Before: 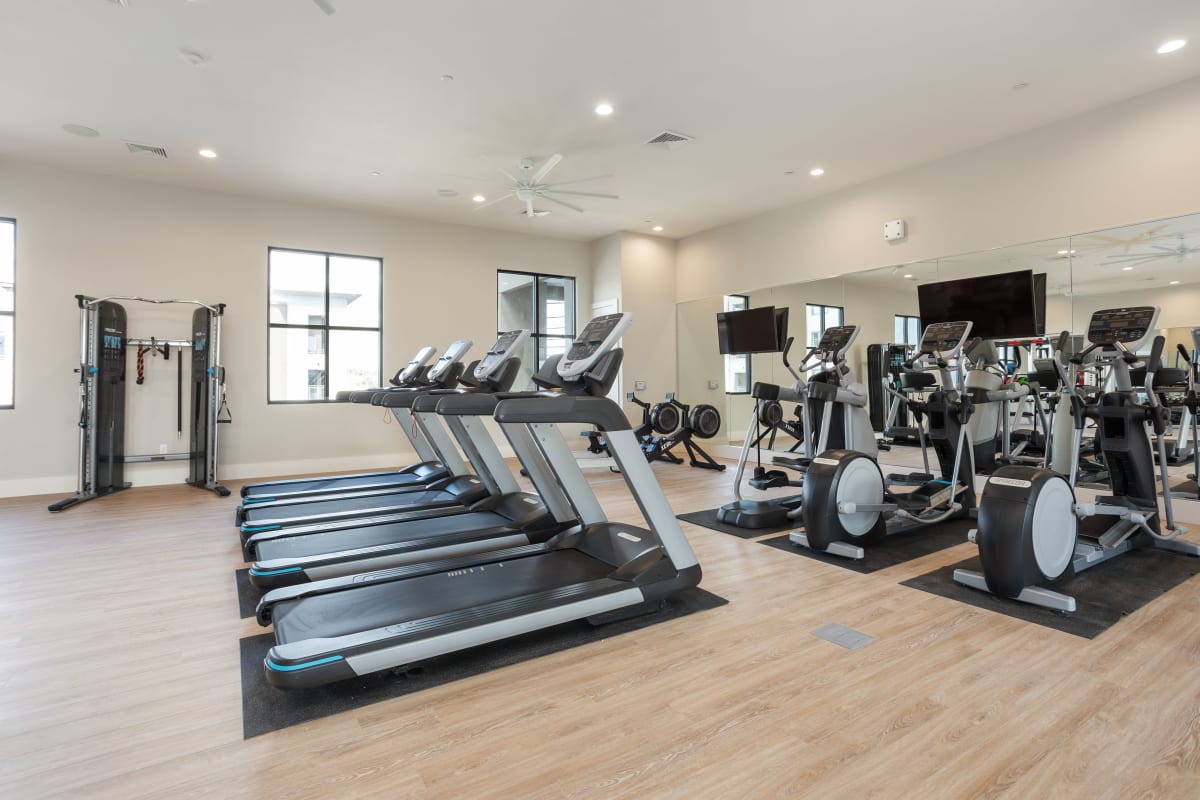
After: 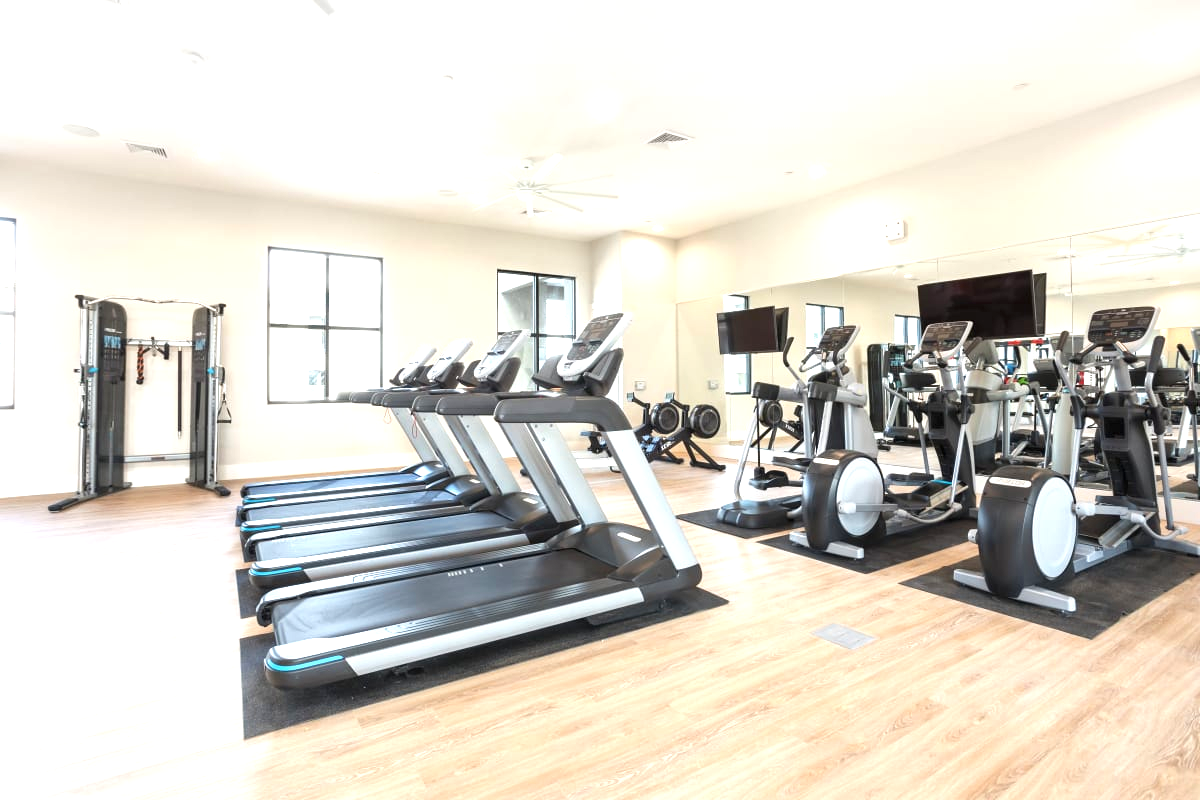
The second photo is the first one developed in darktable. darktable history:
exposure: black level correction 0, exposure 1.125 EV, compensate exposure bias true, compensate highlight preservation false
rotate and perspective: automatic cropping off
